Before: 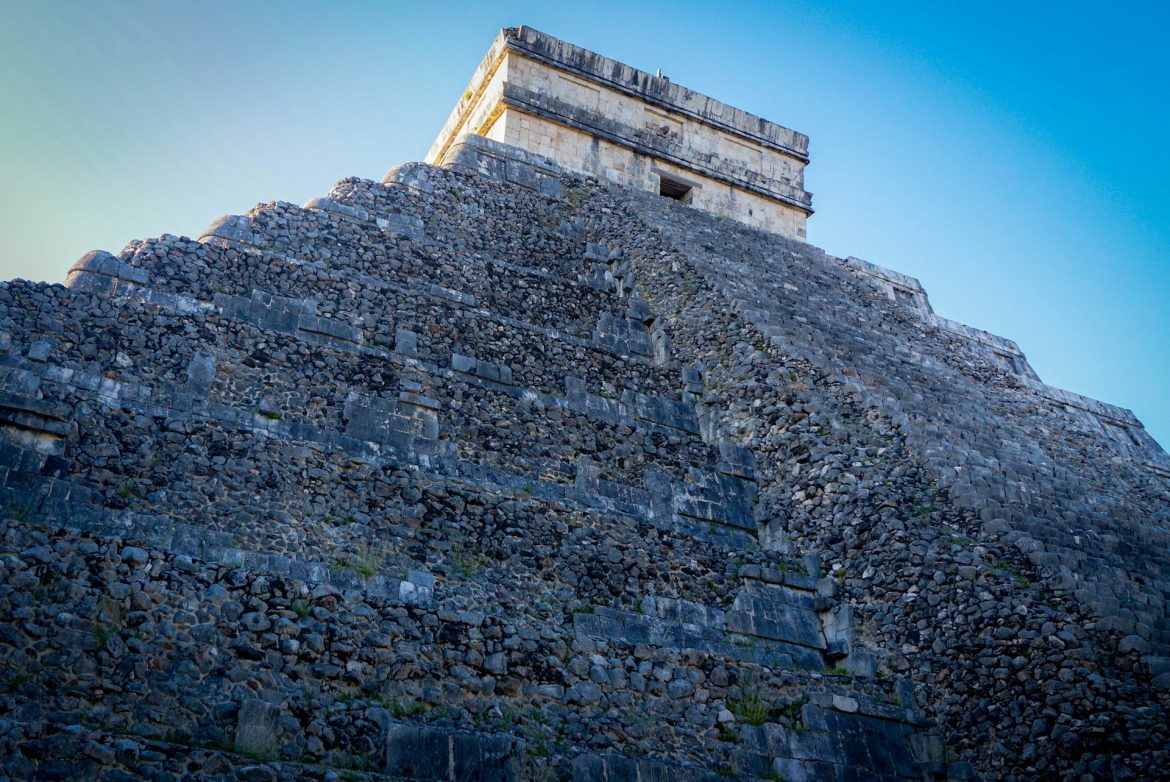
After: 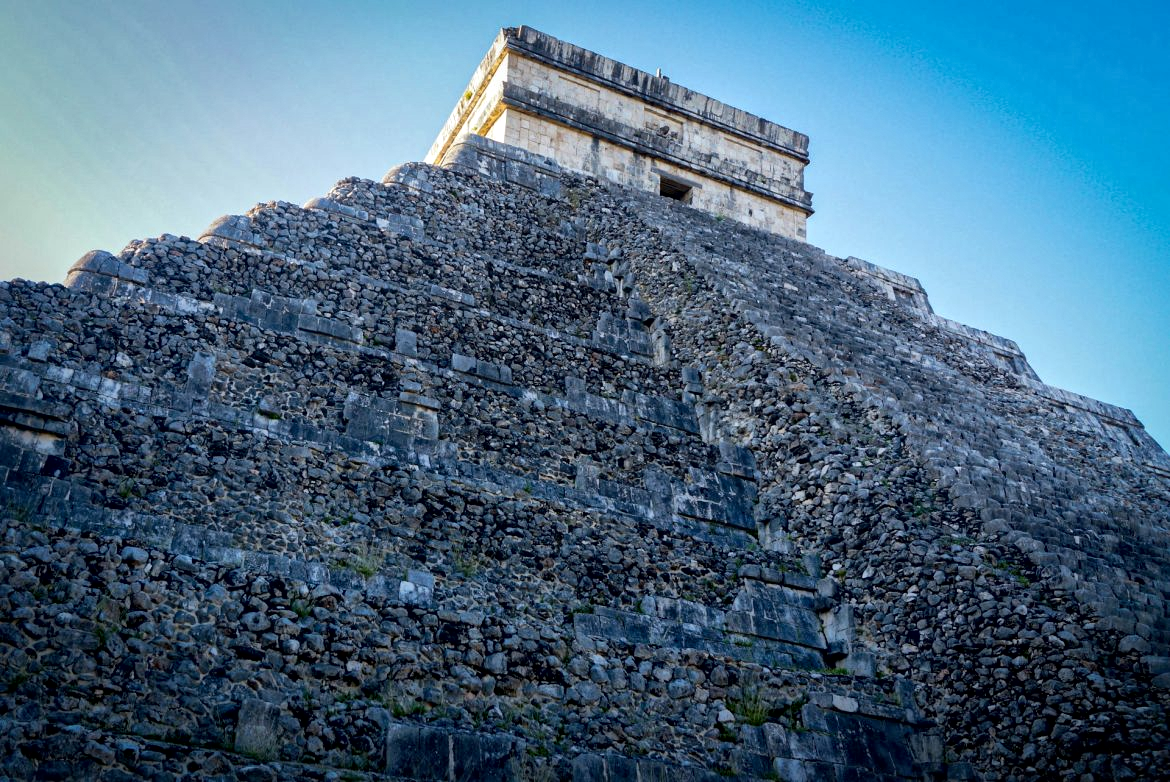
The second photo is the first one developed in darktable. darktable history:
local contrast: mode bilateral grid, contrast 21, coarseness 19, detail 163%, midtone range 0.2
